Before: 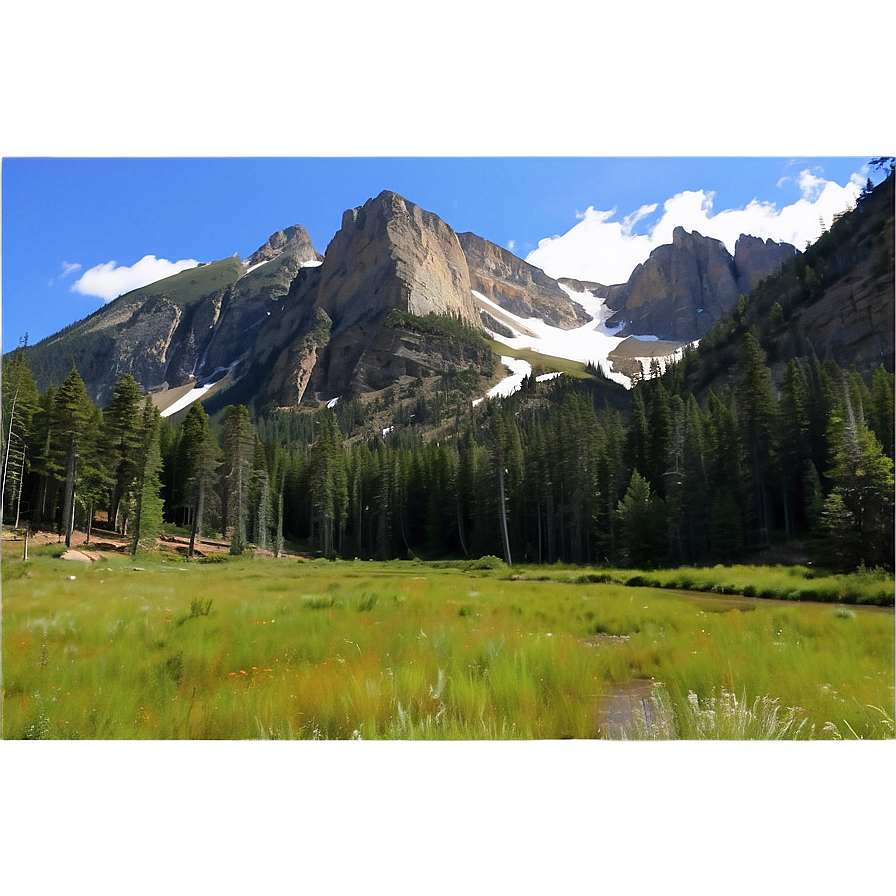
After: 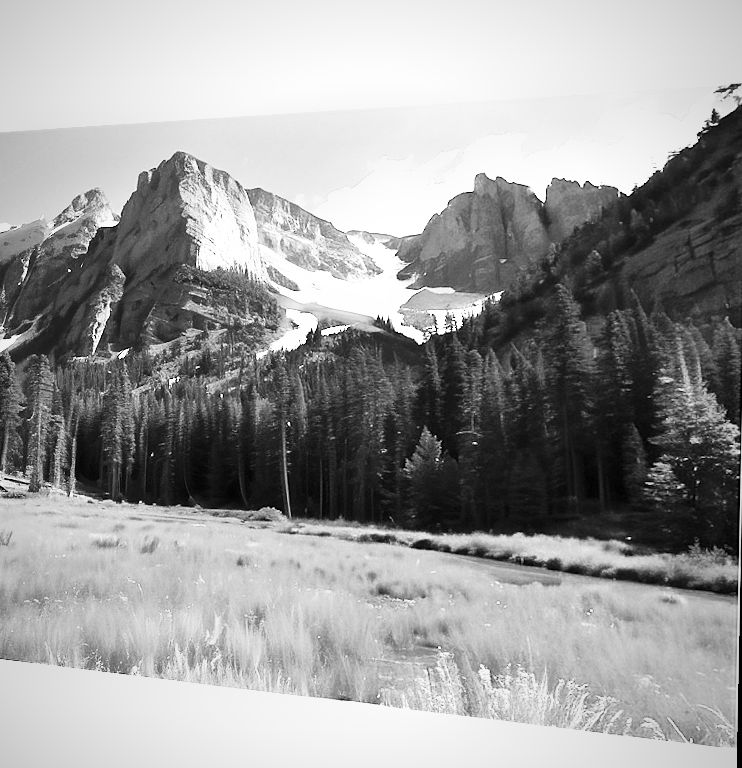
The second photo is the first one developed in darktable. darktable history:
contrast brightness saturation: contrast 0.4, brightness 0.05, saturation 0.25
crop: left 16.145%
monochrome: on, module defaults
shadows and highlights: on, module defaults
vignetting: fall-off radius 70%, automatic ratio true
exposure: black level correction 0, exposure 1.173 EV, compensate exposure bias true, compensate highlight preservation false
rotate and perspective: rotation 1.69°, lens shift (vertical) -0.023, lens shift (horizontal) -0.291, crop left 0.025, crop right 0.988, crop top 0.092, crop bottom 0.842
